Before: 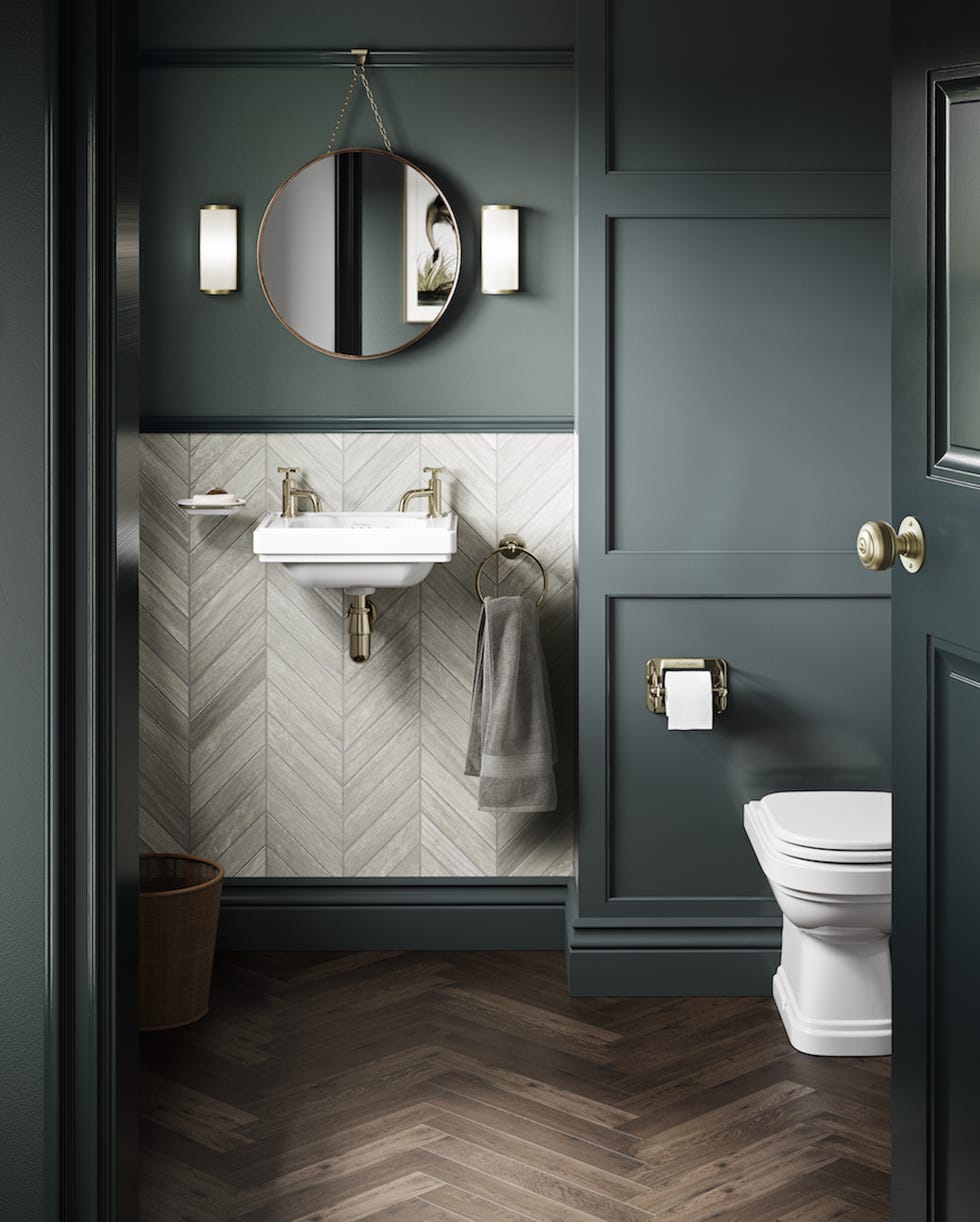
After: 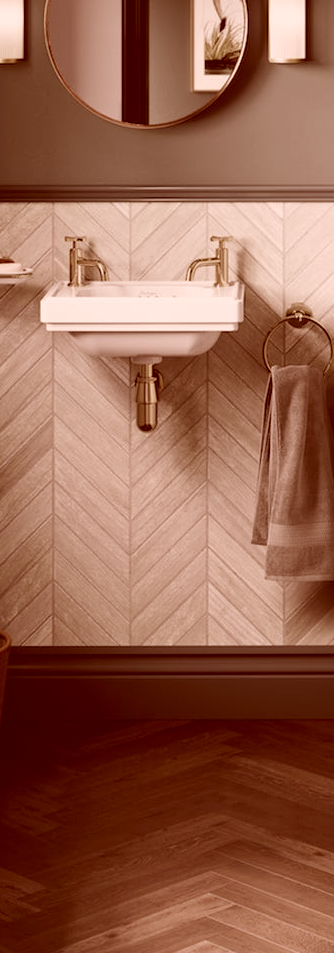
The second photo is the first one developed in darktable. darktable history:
color correction: highlights a* 9.42, highlights b* 8.79, shadows a* 39.9, shadows b* 39.79, saturation 0.807
crop and rotate: left 21.755%, top 18.981%, right 44.108%, bottom 2.963%
contrast brightness saturation: contrast -0.076, brightness -0.032, saturation -0.113
